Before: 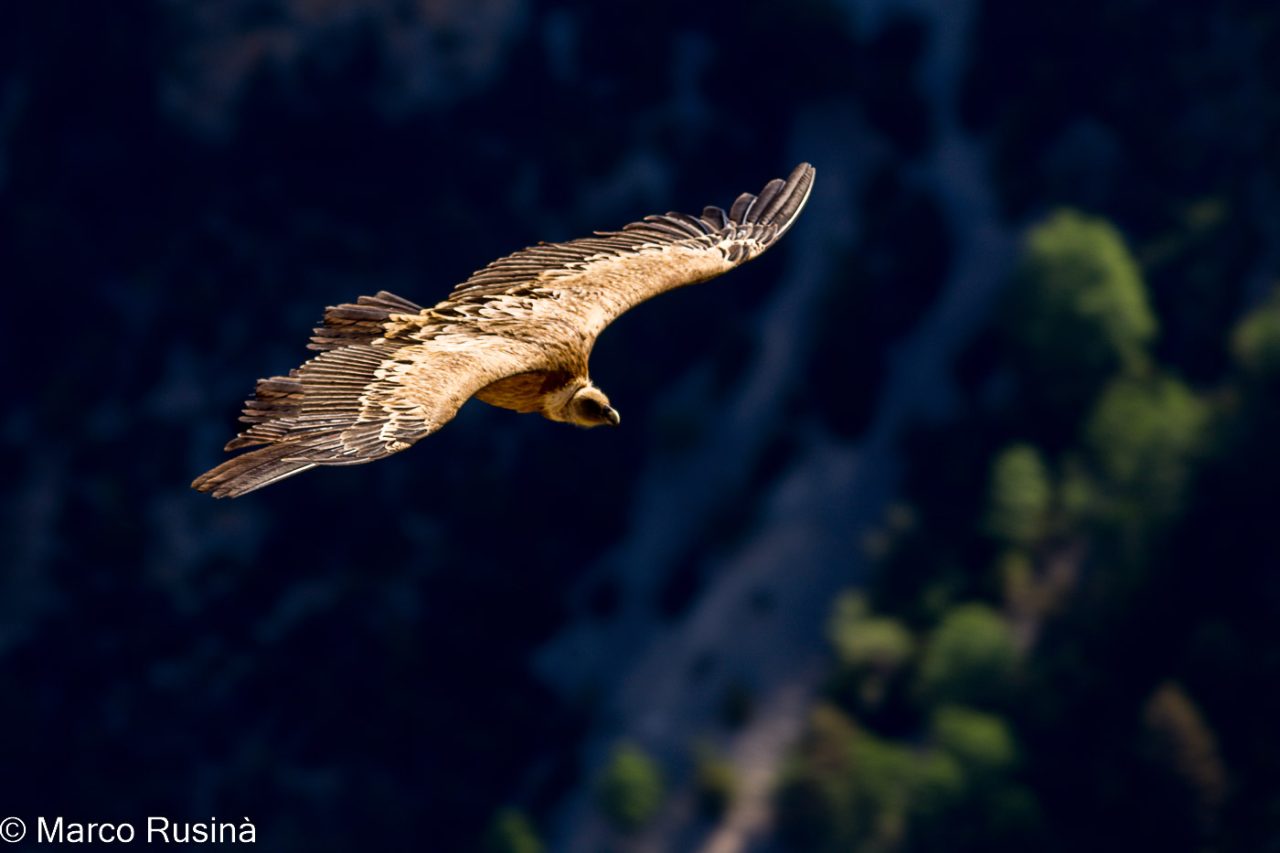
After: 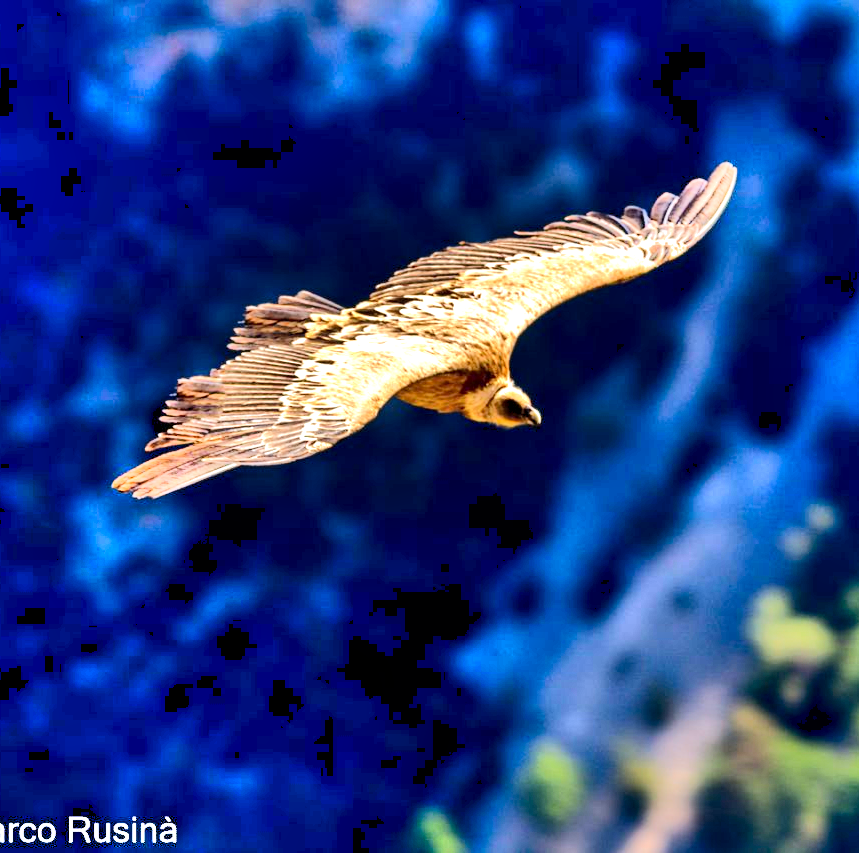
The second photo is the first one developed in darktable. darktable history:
contrast brightness saturation: contrast 0.041, saturation 0.075
crop and rotate: left 6.198%, right 26.625%
shadows and highlights: shadows 75.43, highlights -60.66, highlights color adjustment 0.148%, soften with gaussian
exposure: black level correction 0.001, exposure 0.959 EV, compensate highlight preservation false
